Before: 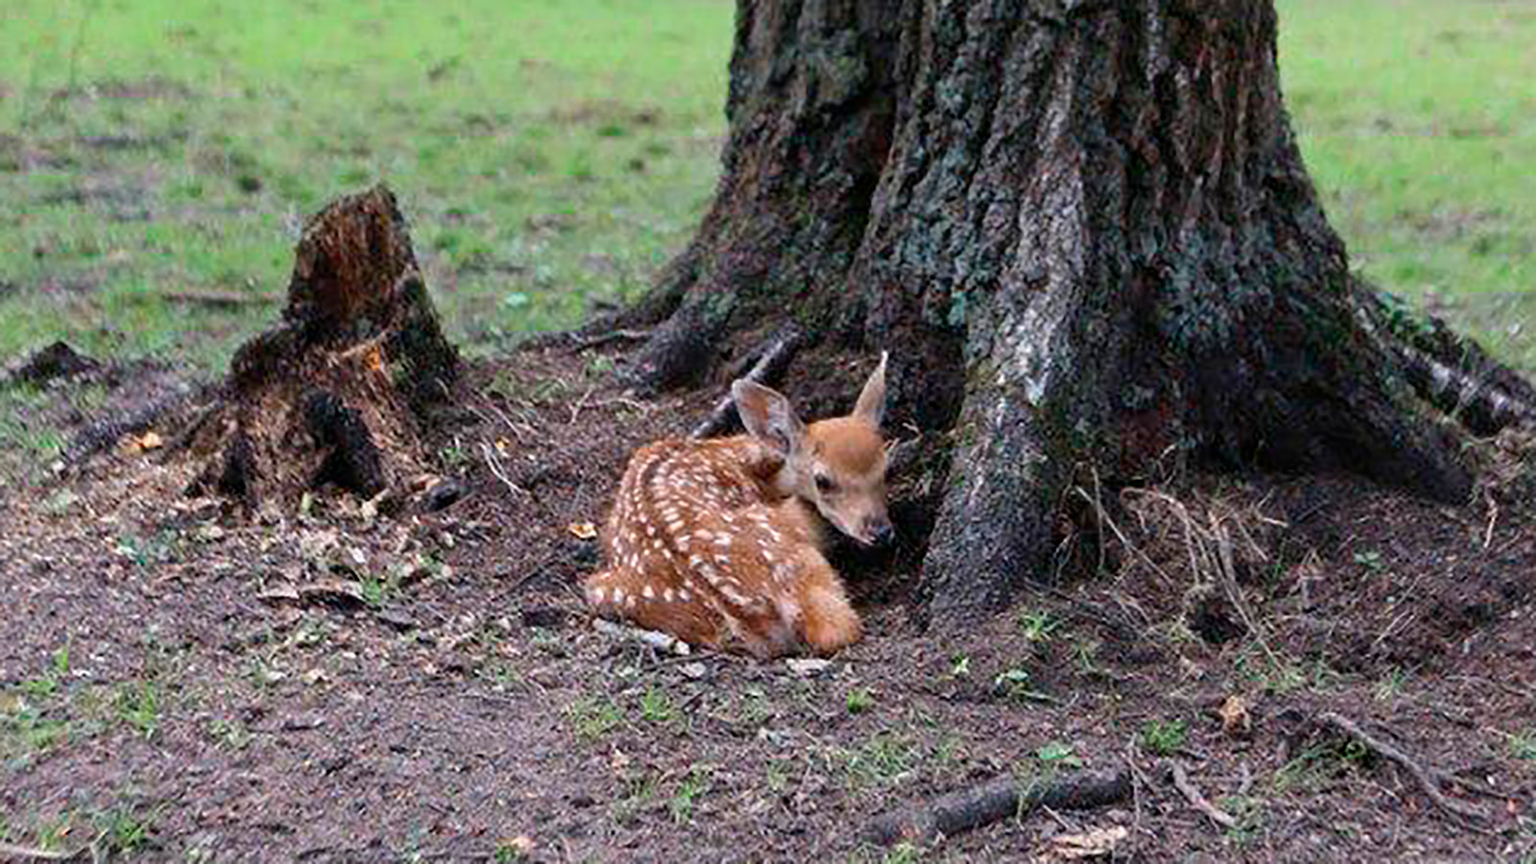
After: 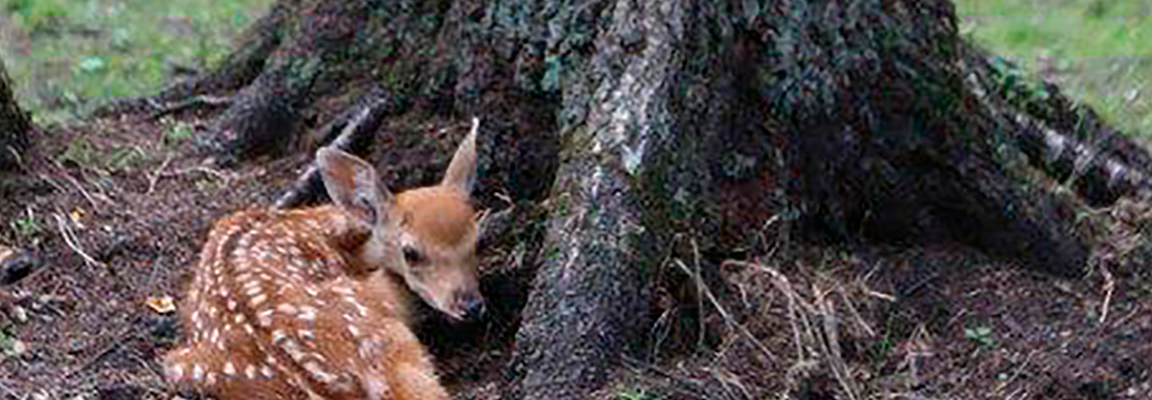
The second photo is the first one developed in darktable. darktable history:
crop and rotate: left 27.975%, top 27.623%, bottom 27.84%
